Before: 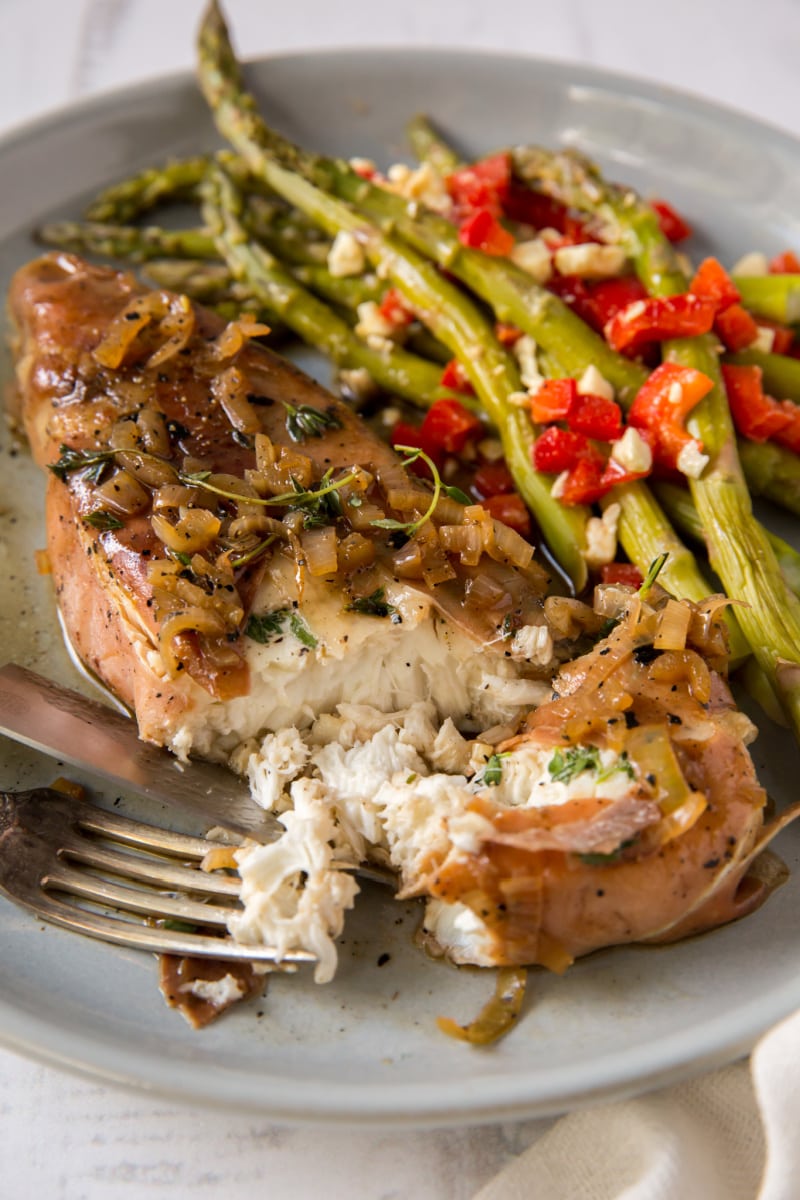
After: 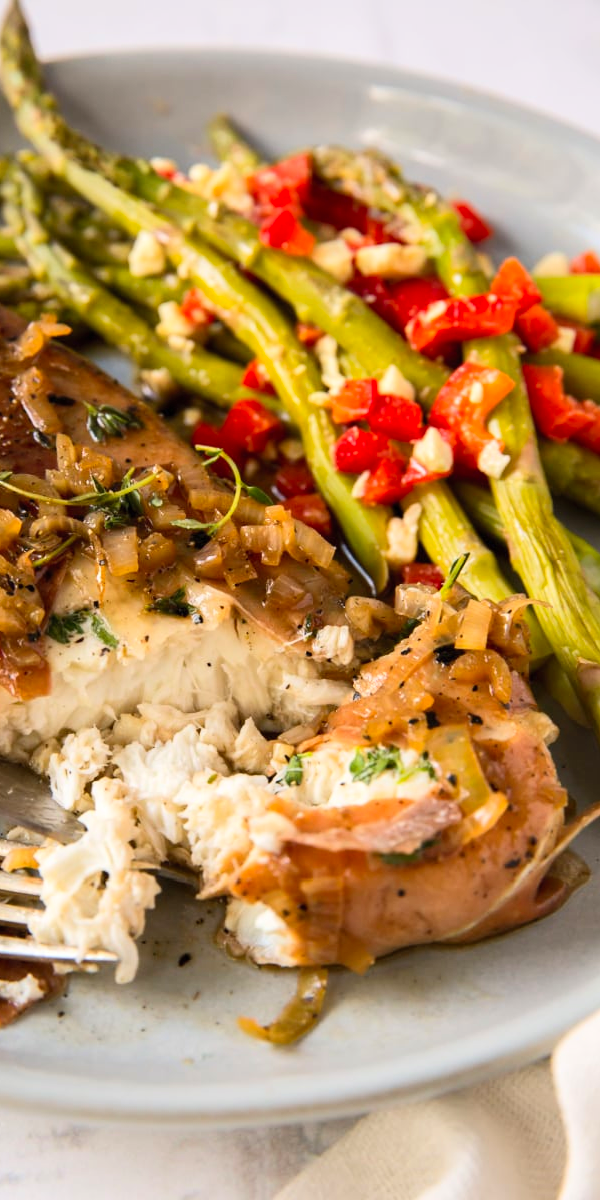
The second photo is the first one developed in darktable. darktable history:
contrast brightness saturation: contrast 0.199, brightness 0.162, saturation 0.228
crop and rotate: left 24.941%
